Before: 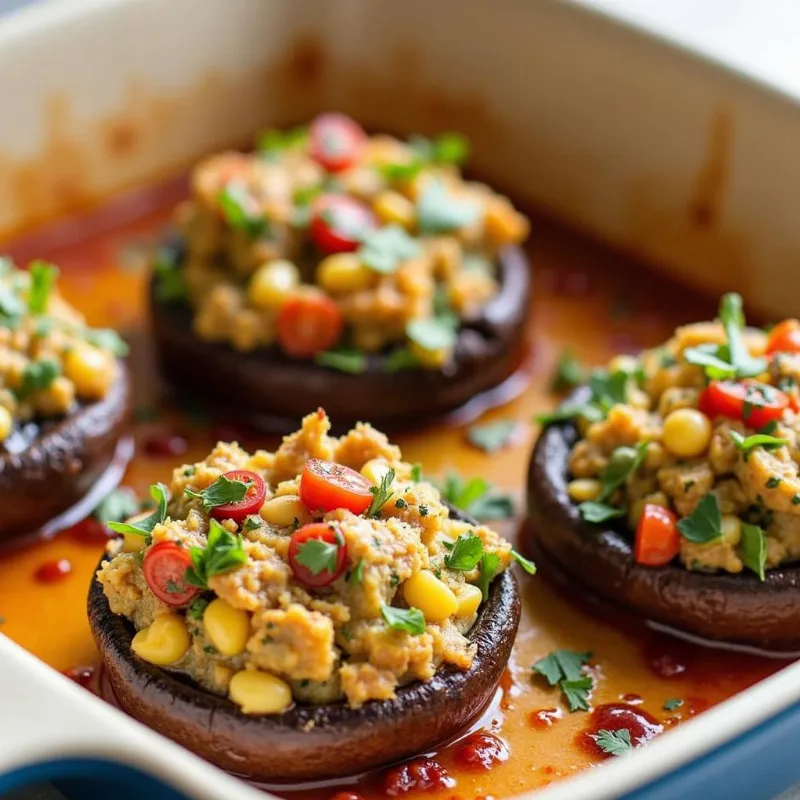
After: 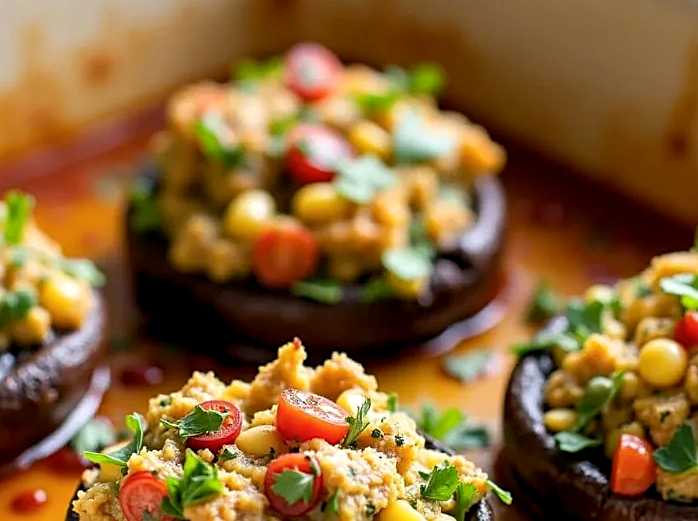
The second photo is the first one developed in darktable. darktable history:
crop: left 3.064%, top 8.843%, right 9.618%, bottom 25.998%
color balance rgb: shadows lift › luminance -5.02%, shadows lift › chroma 1.163%, shadows lift › hue 218.22°, global offset › luminance -0.511%, perceptual saturation grading › global saturation 0.697%, contrast 4.628%
tone equalizer: on, module defaults
sharpen: on, module defaults
